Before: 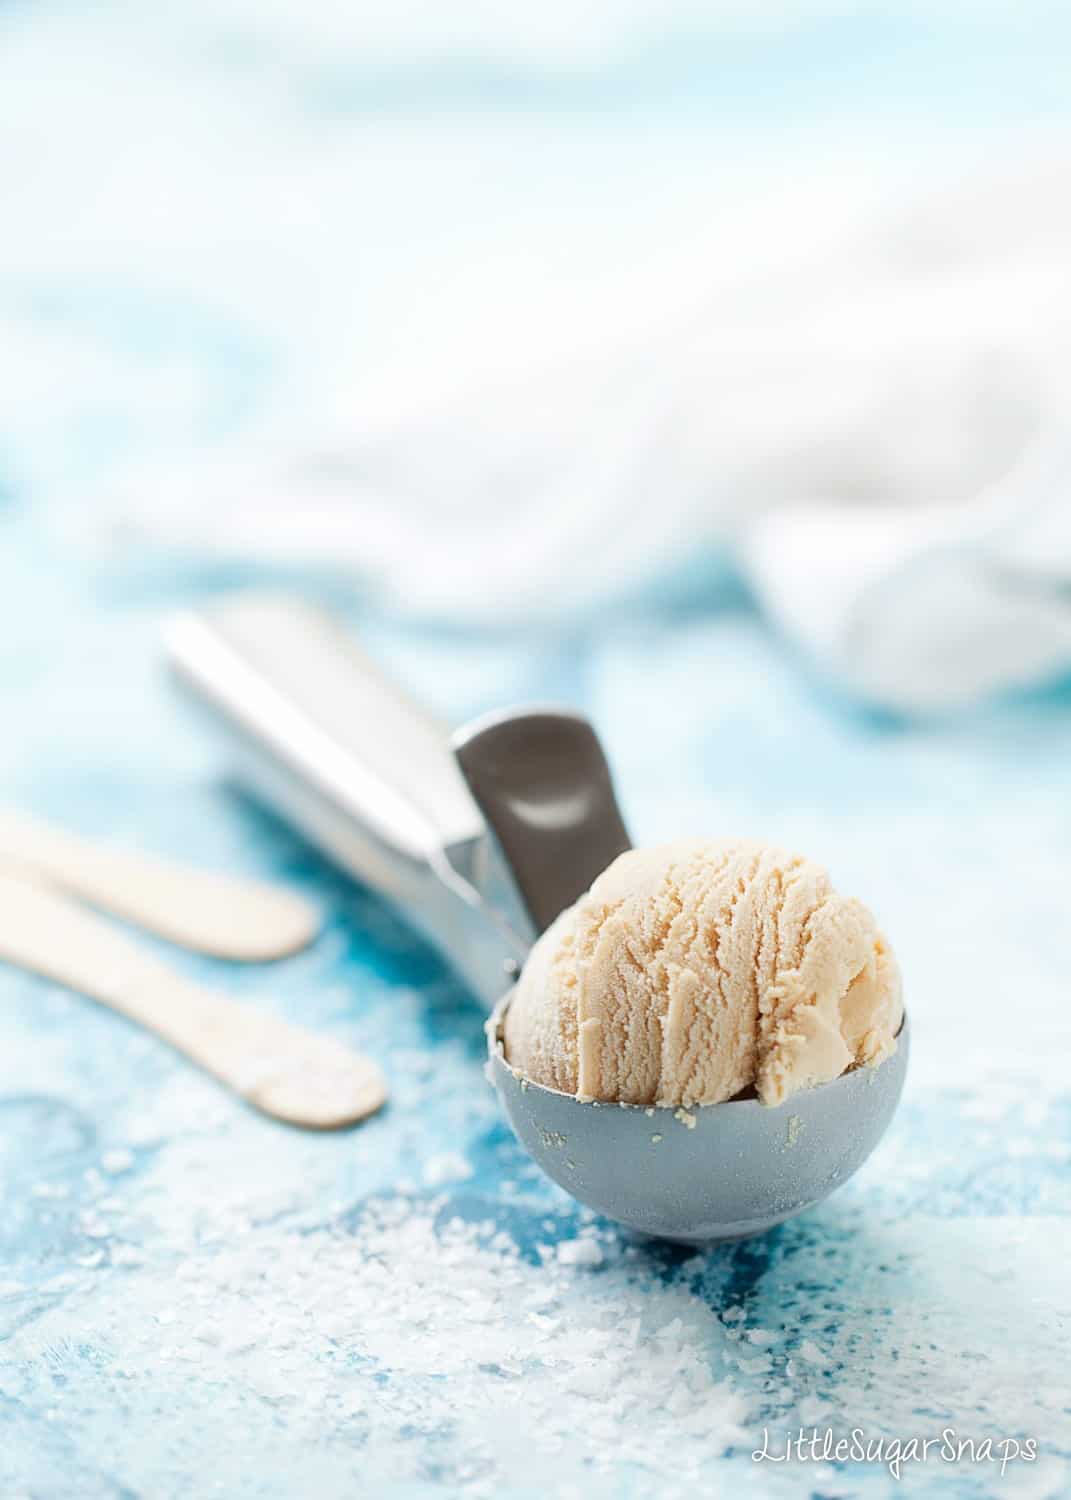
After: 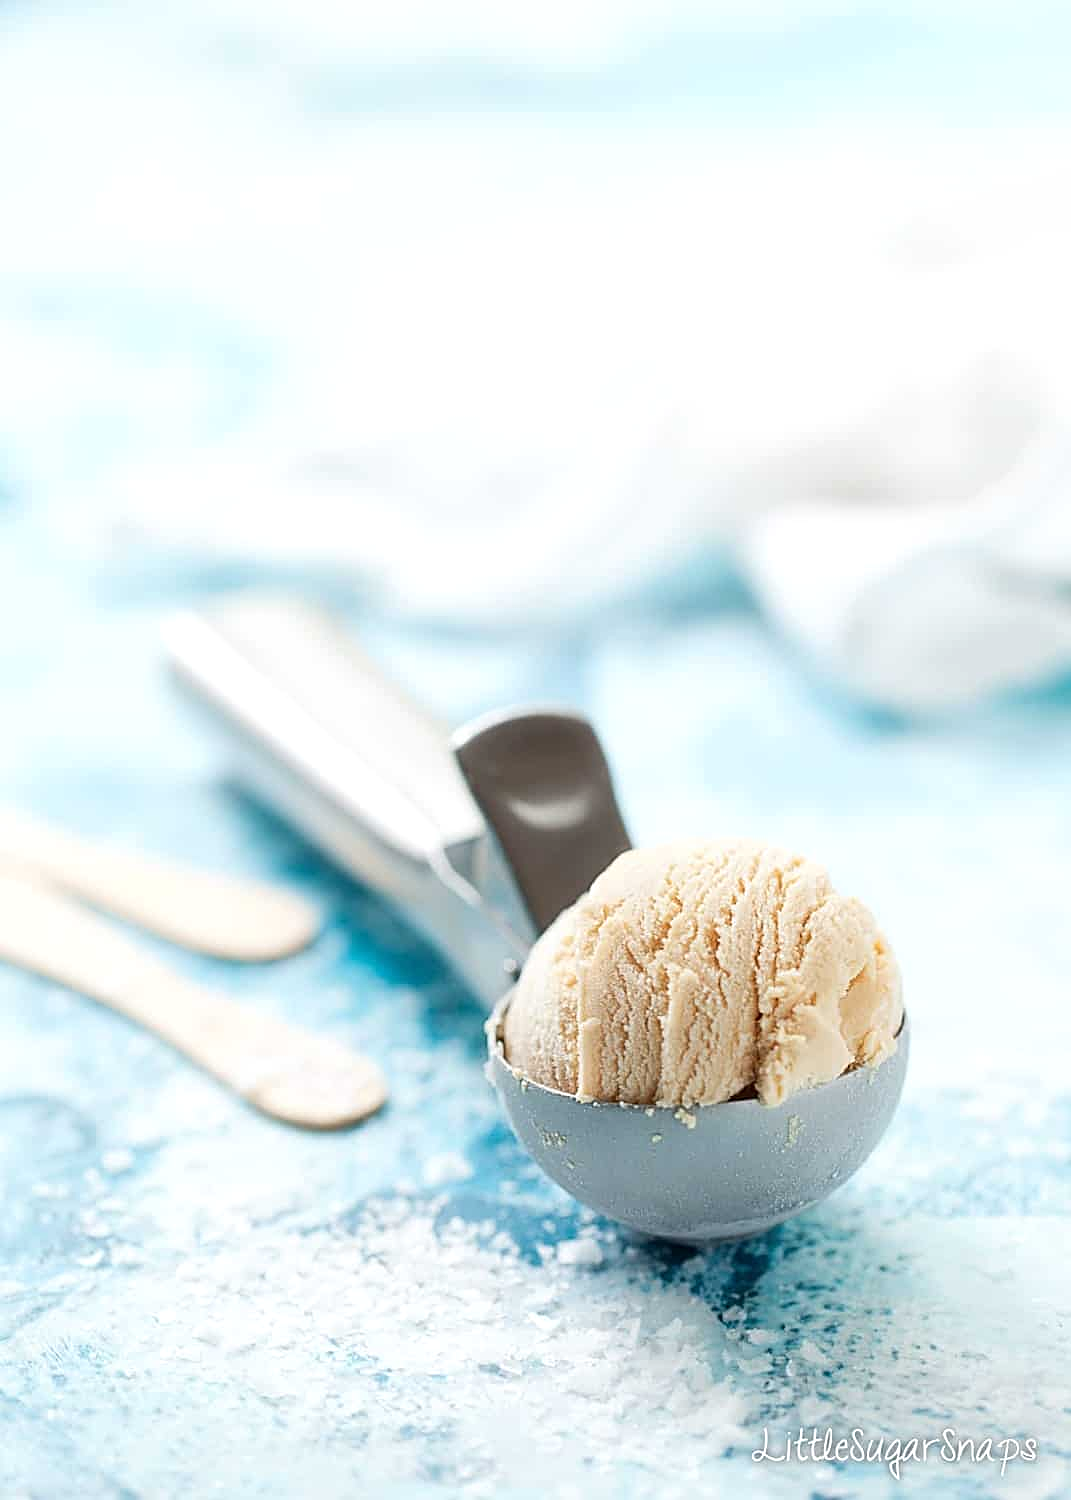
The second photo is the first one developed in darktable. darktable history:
exposure: exposure 0.124 EV, compensate highlight preservation false
sharpen: on, module defaults
